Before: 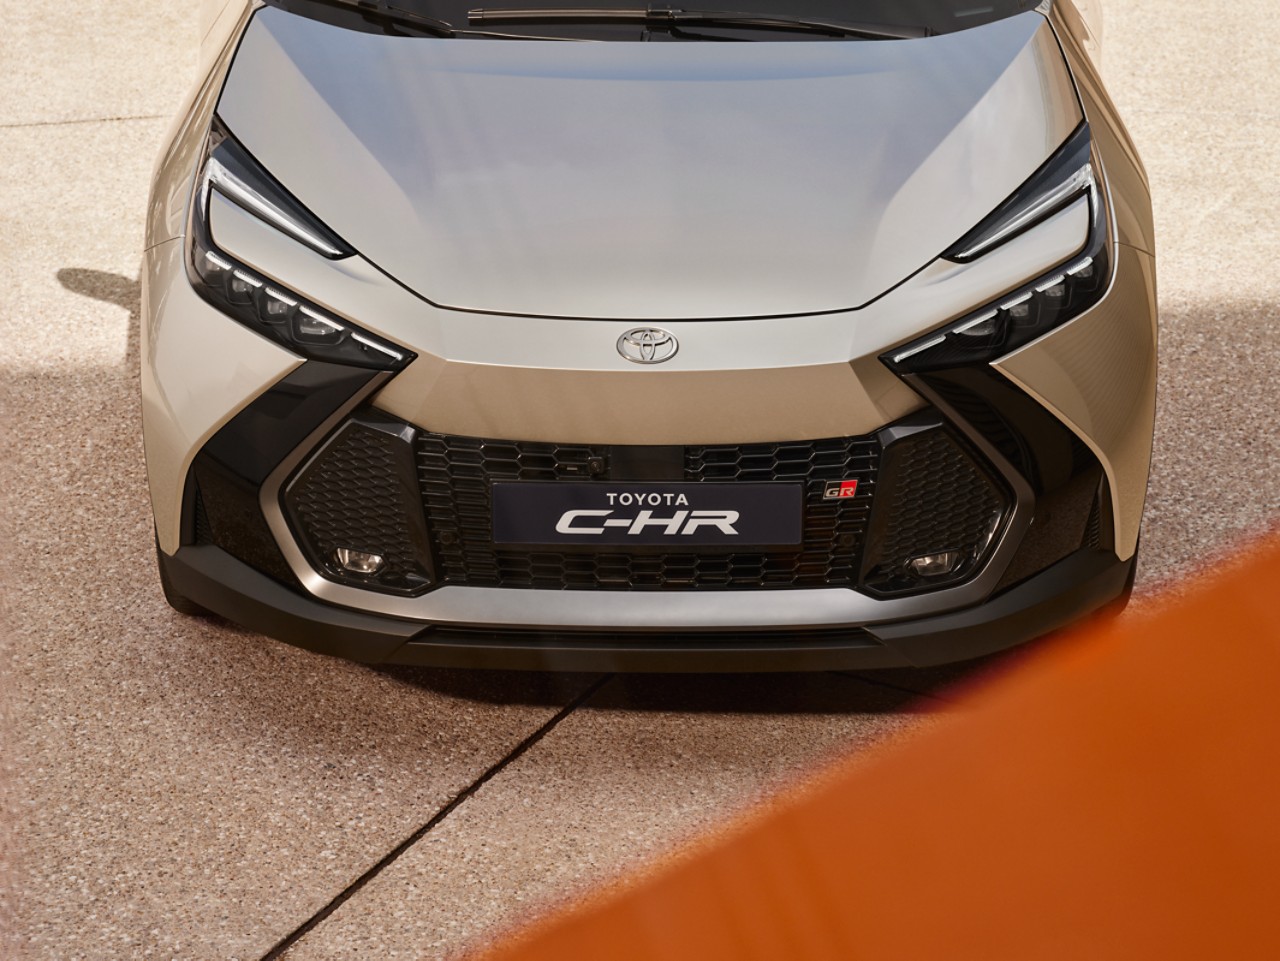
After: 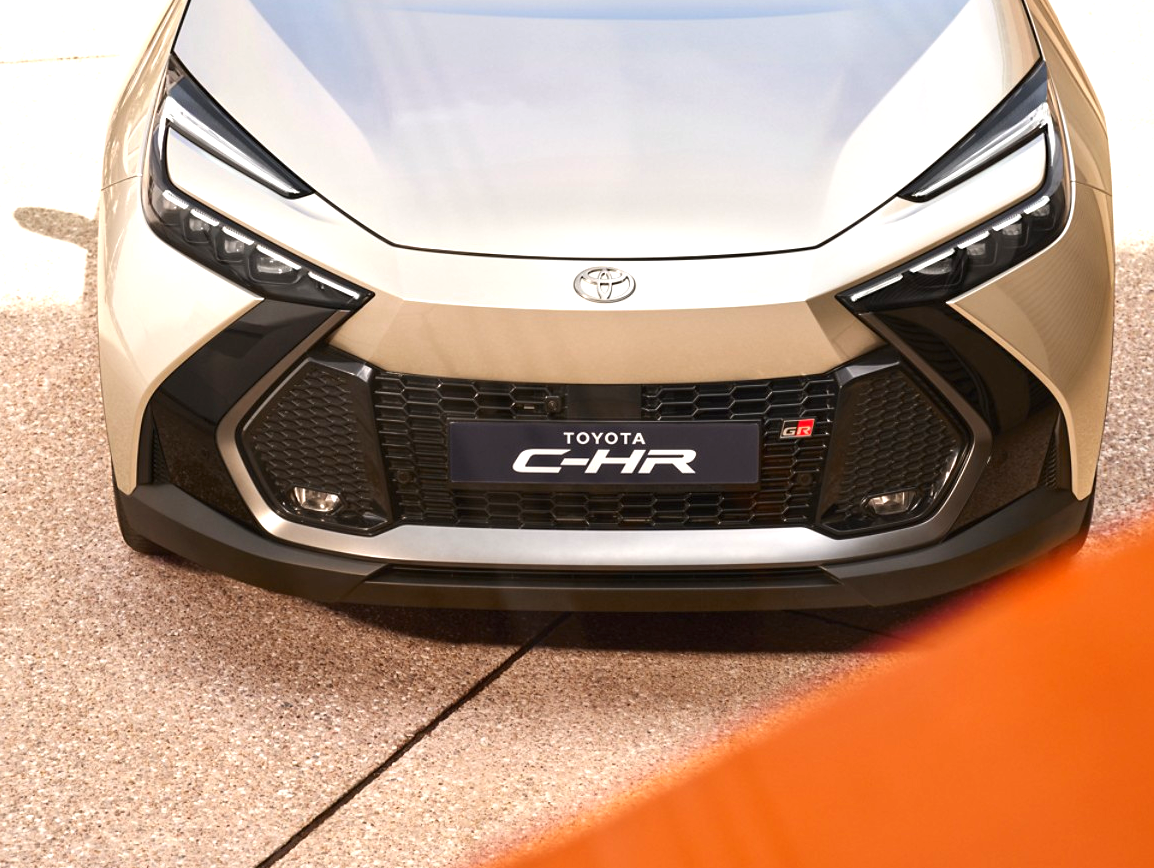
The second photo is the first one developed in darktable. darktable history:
exposure: exposure 1 EV, compensate highlight preservation false
crop: left 3.42%, top 6.351%, right 6.421%, bottom 3.29%
